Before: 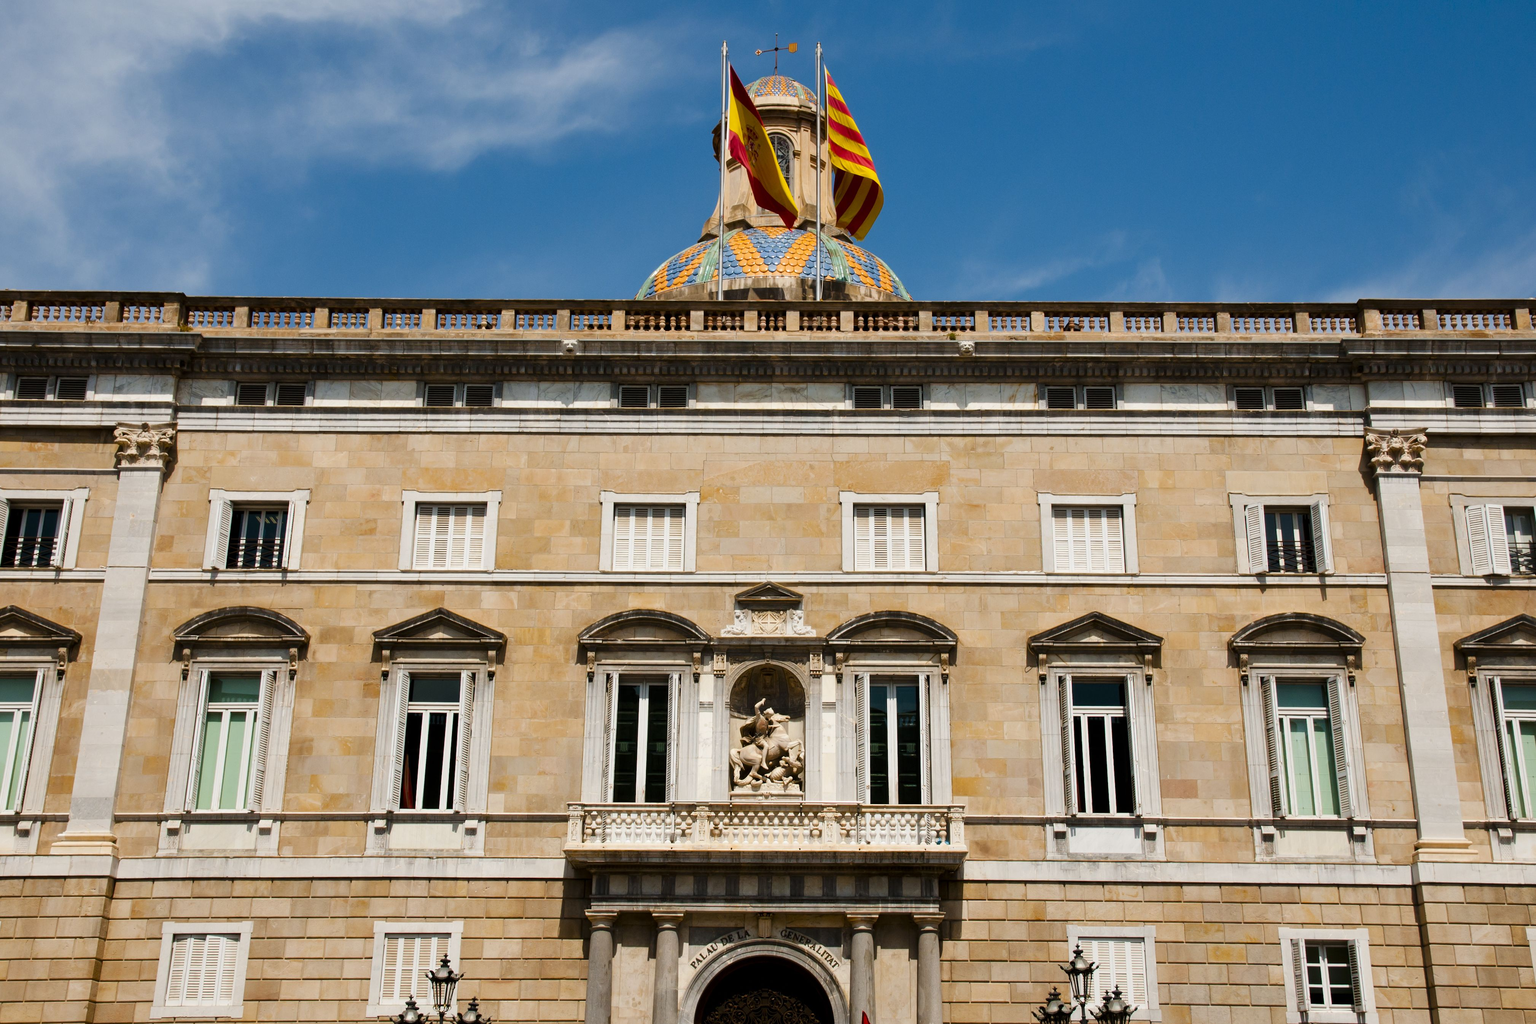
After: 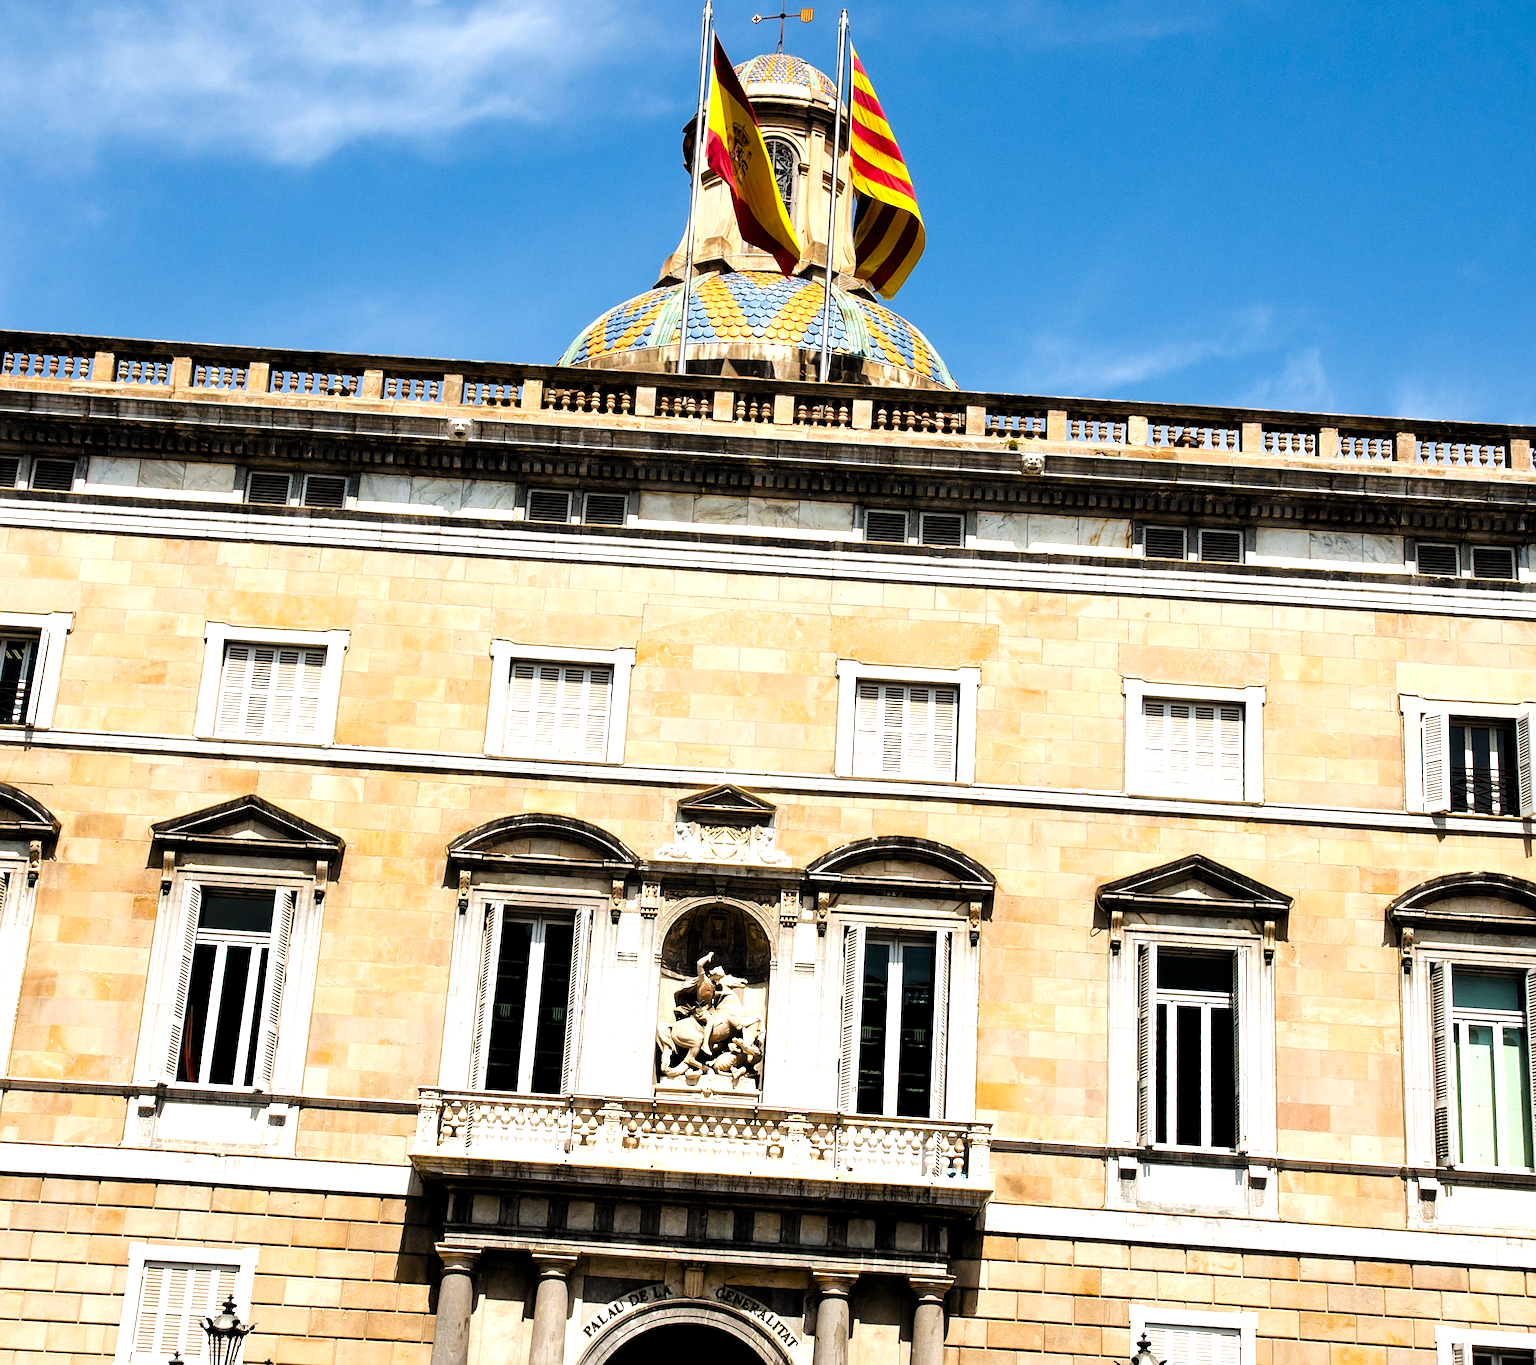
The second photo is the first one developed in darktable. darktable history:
sharpen: on, module defaults
crop and rotate: angle -3.27°, left 14.277%, top 0.028%, right 10.766%, bottom 0.028%
filmic rgb: black relative exposure -7.15 EV, white relative exposure 5.36 EV, hardness 3.02
levels: levels [0.012, 0.367, 0.697]
